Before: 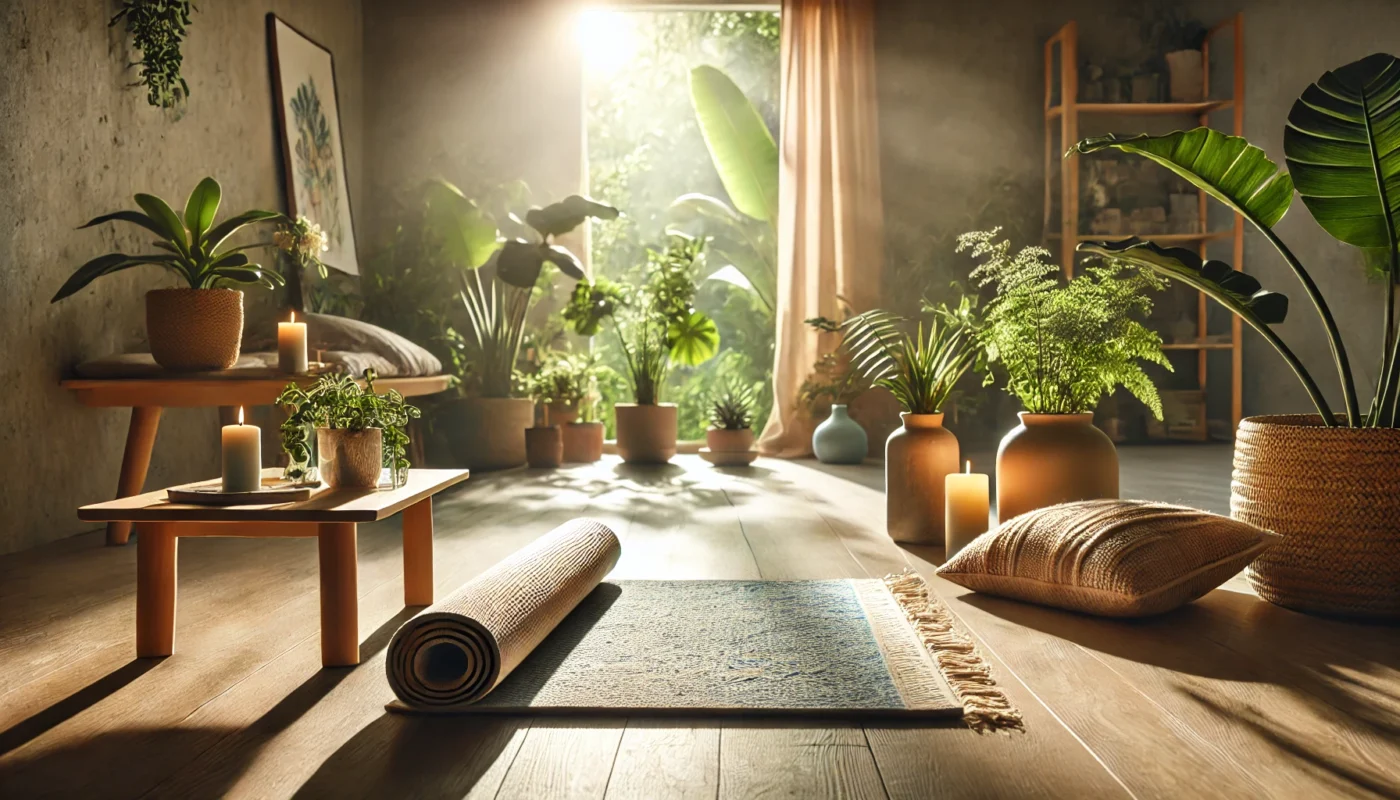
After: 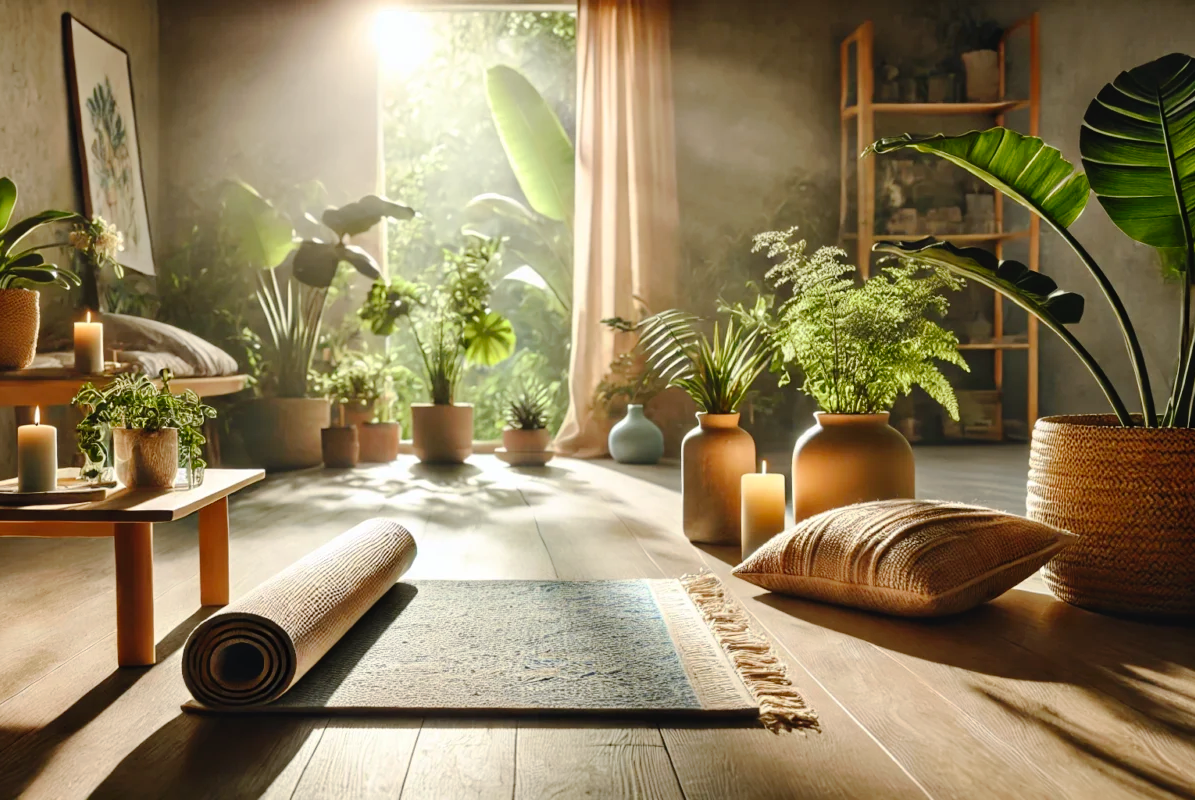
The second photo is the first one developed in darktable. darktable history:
contrast brightness saturation: contrast 0.1, brightness 0.02, saturation 0.02
tone curve: curves: ch0 [(0, 0) (0.003, 0.006) (0.011, 0.014) (0.025, 0.024) (0.044, 0.035) (0.069, 0.046) (0.1, 0.074) (0.136, 0.115) (0.177, 0.161) (0.224, 0.226) (0.277, 0.293) (0.335, 0.364) (0.399, 0.441) (0.468, 0.52) (0.543, 0.58) (0.623, 0.657) (0.709, 0.72) (0.801, 0.794) (0.898, 0.883) (1, 1)], preserve colors none
crop and rotate: left 14.584%
